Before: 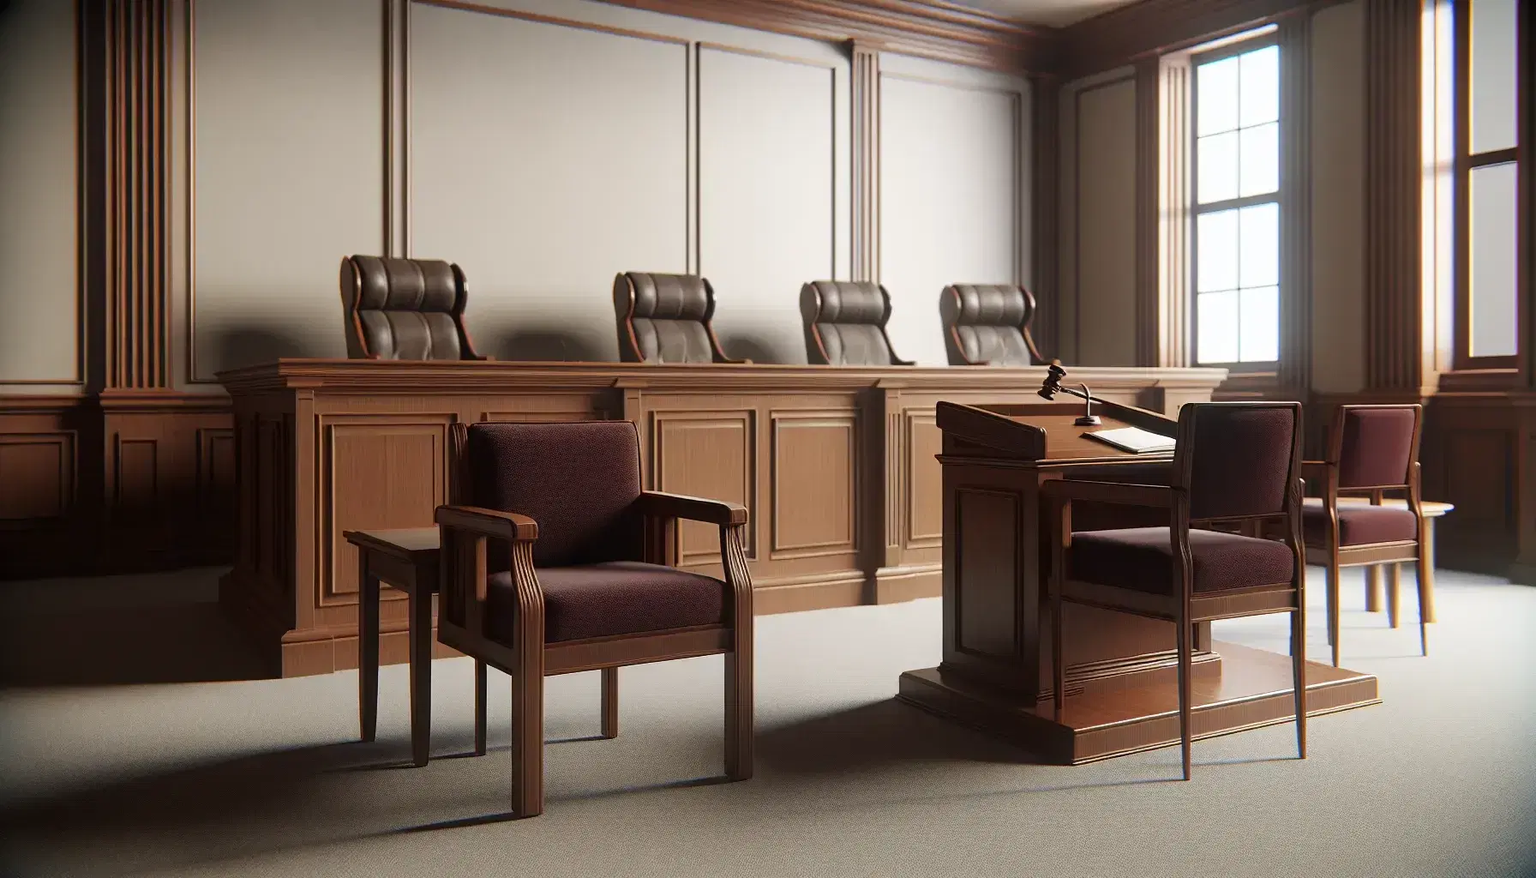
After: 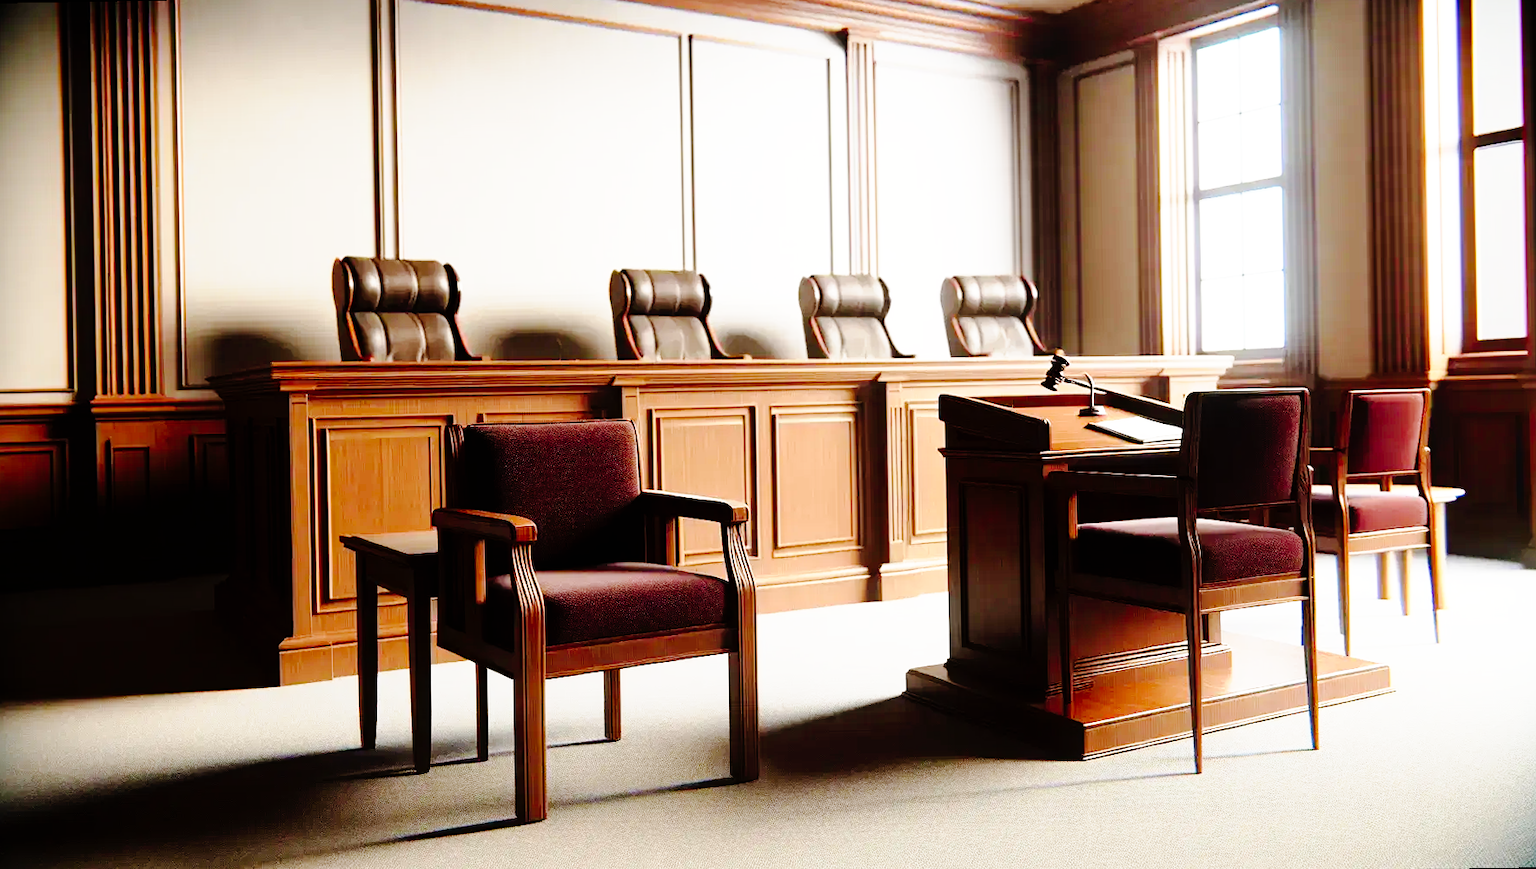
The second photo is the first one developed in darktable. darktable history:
rotate and perspective: rotation -1°, crop left 0.011, crop right 0.989, crop top 0.025, crop bottom 0.975
tone curve: curves: ch0 [(0, 0) (0.003, 0) (0.011, 0.001) (0.025, 0.003) (0.044, 0.005) (0.069, 0.012) (0.1, 0.023) (0.136, 0.039) (0.177, 0.088) (0.224, 0.15) (0.277, 0.24) (0.335, 0.337) (0.399, 0.437) (0.468, 0.535) (0.543, 0.629) (0.623, 0.71) (0.709, 0.782) (0.801, 0.856) (0.898, 0.94) (1, 1)], preserve colors none
base curve: curves: ch0 [(0, 0) (0.026, 0.03) (0.109, 0.232) (0.351, 0.748) (0.669, 0.968) (1, 1)], preserve colors none
